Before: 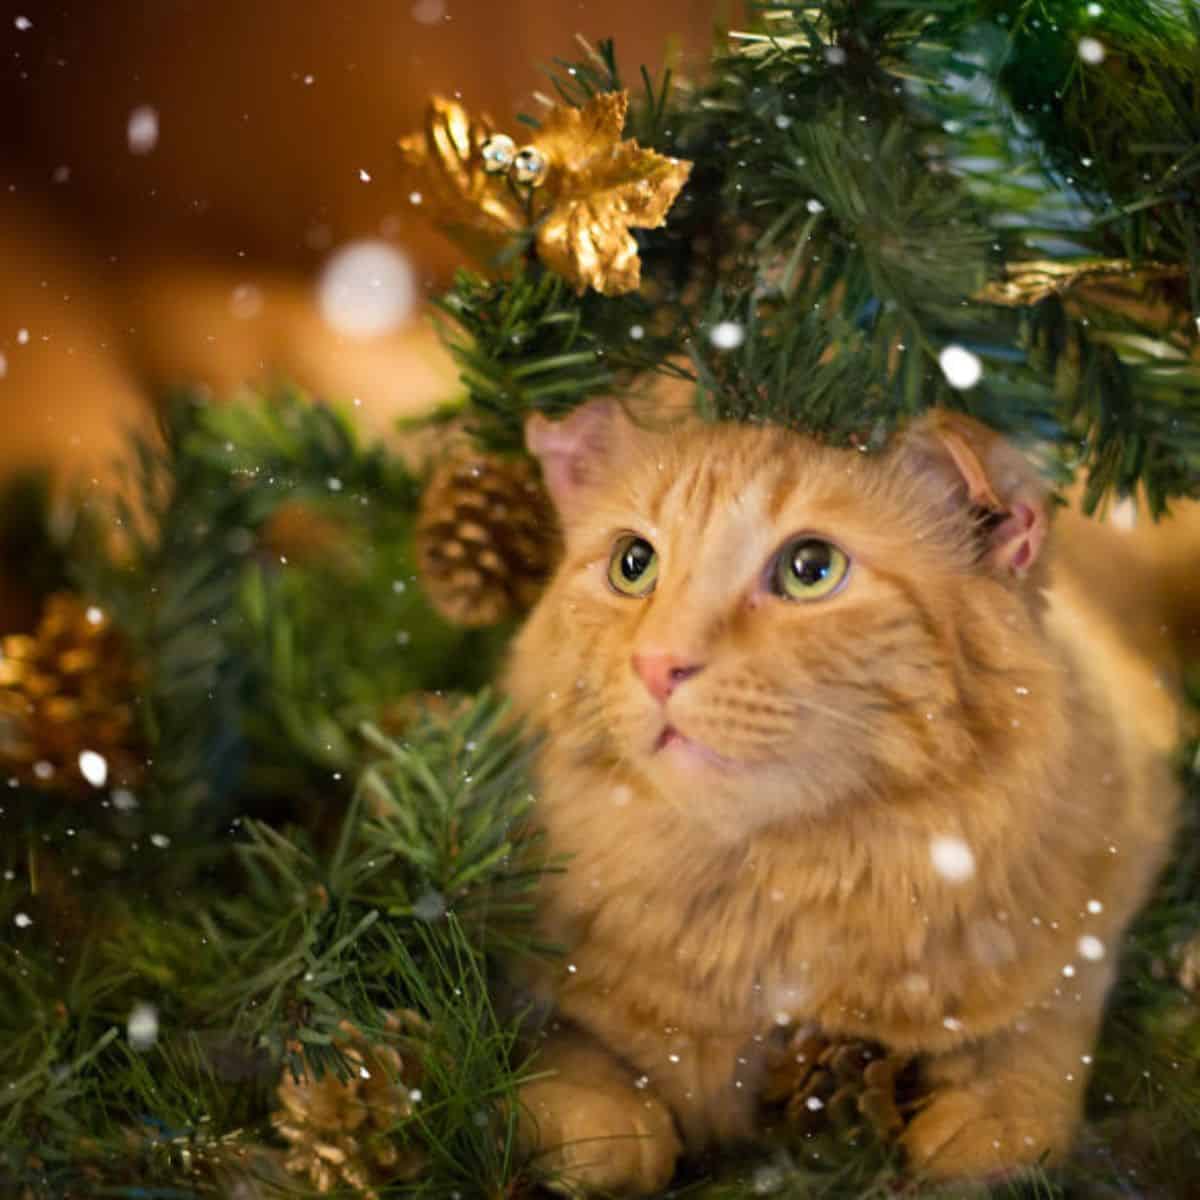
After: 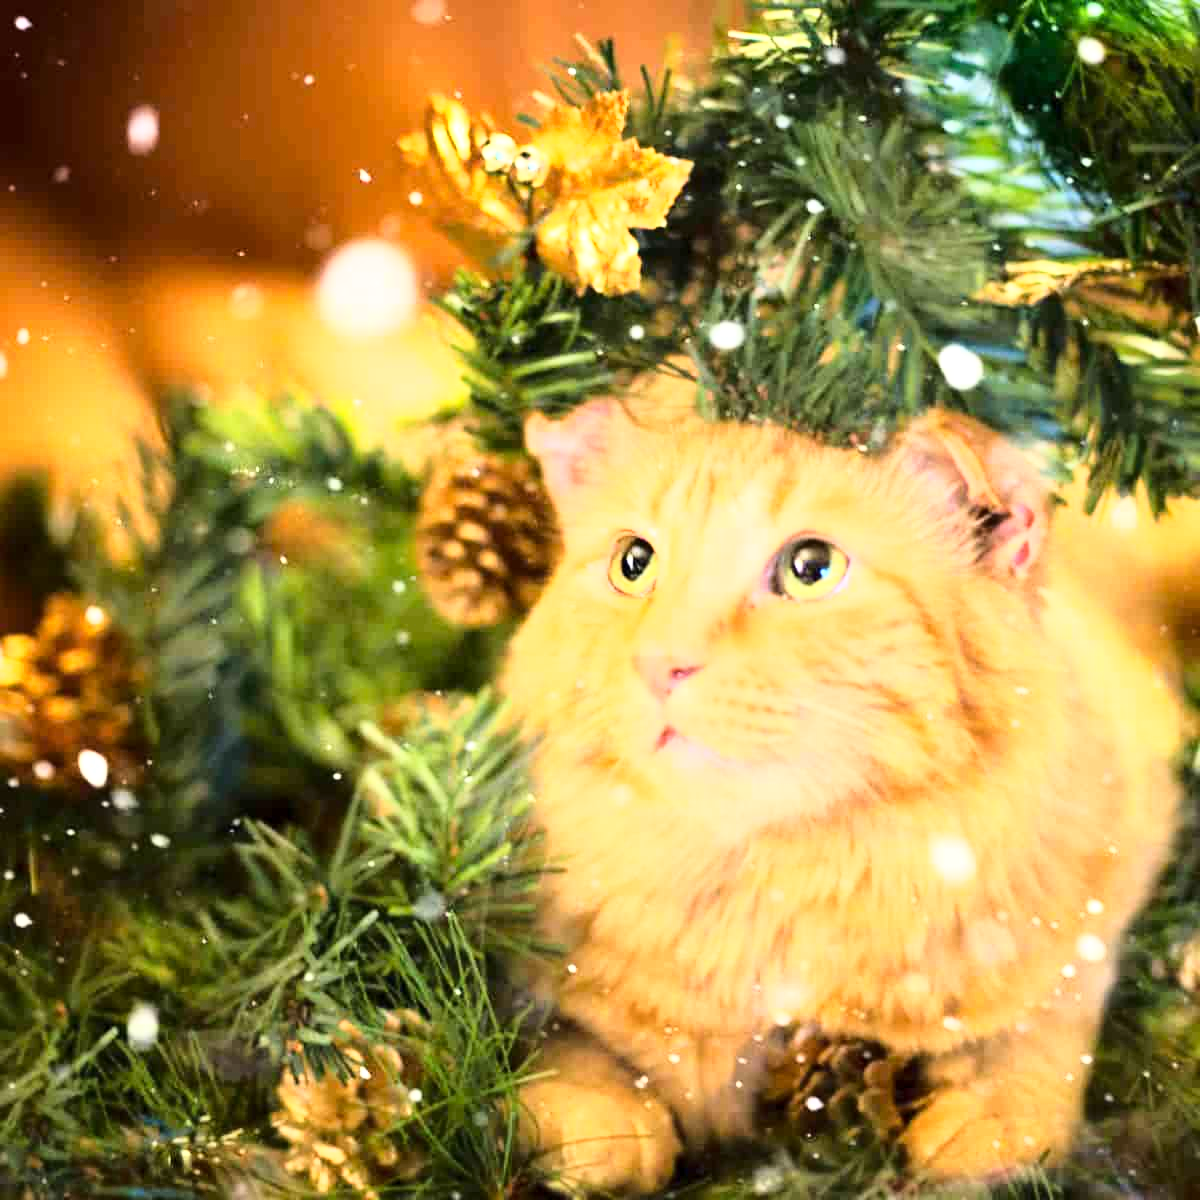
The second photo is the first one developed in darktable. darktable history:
base curve: curves: ch0 [(0, 0) (0.026, 0.03) (0.109, 0.232) (0.351, 0.748) (0.669, 0.968) (1, 1)]
exposure: black level correction 0.001, exposure 0.958 EV, compensate highlight preservation false
